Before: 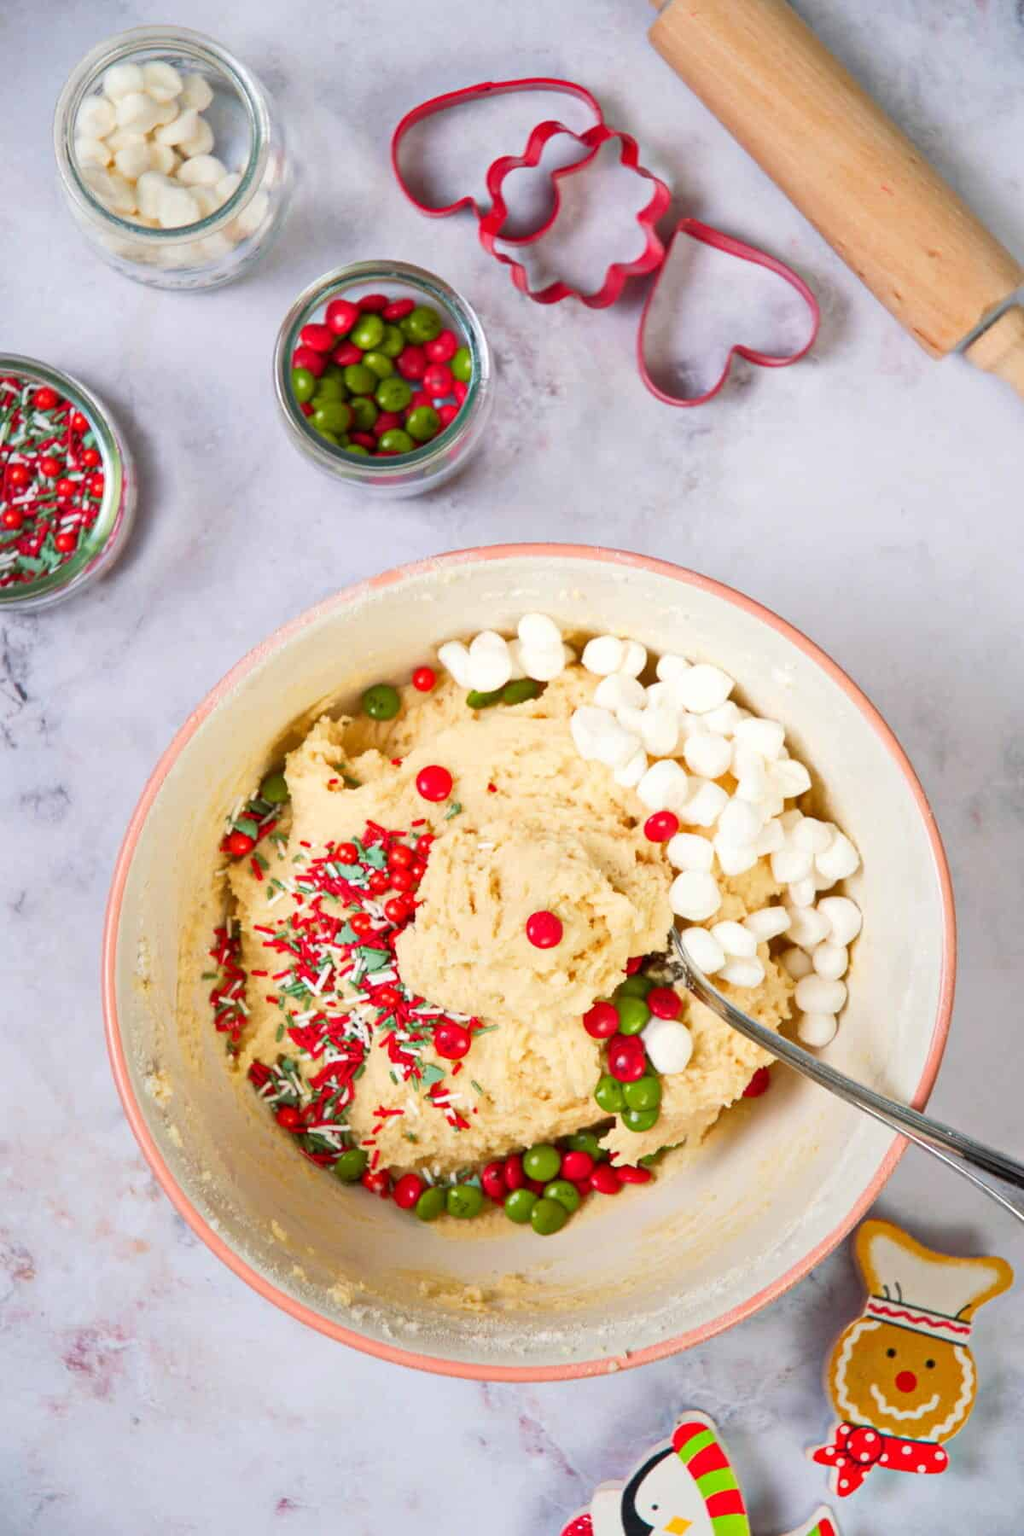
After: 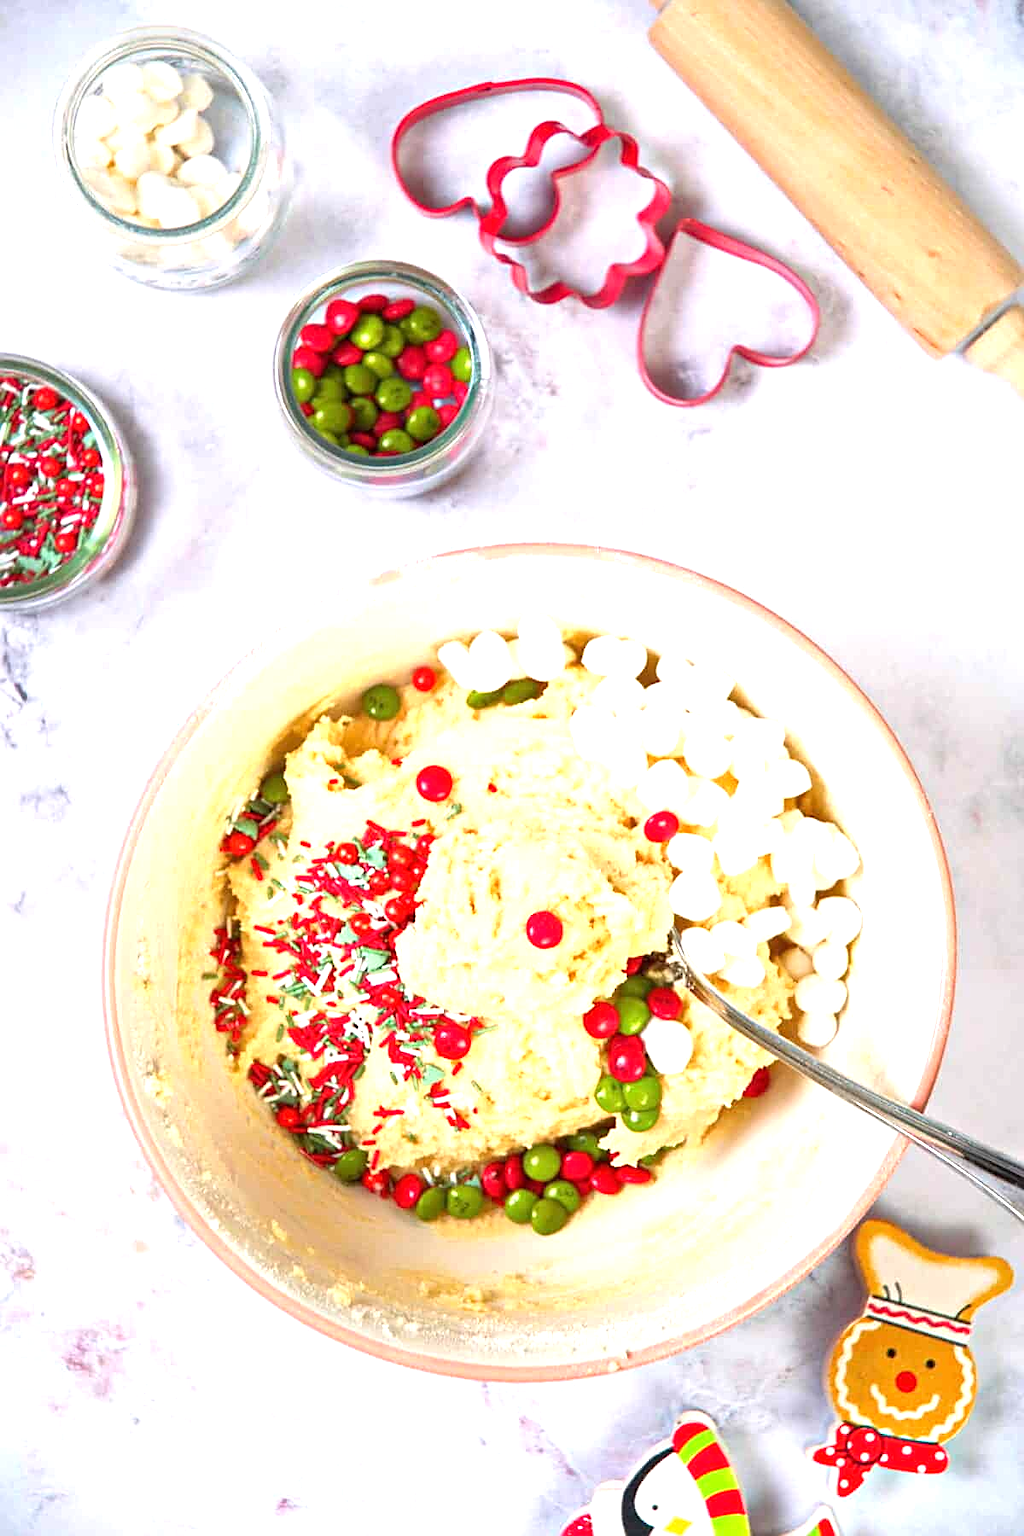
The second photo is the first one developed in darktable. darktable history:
sharpen: on, module defaults
exposure: black level correction 0, exposure 0.9 EV, compensate highlight preservation false
color balance: on, module defaults
